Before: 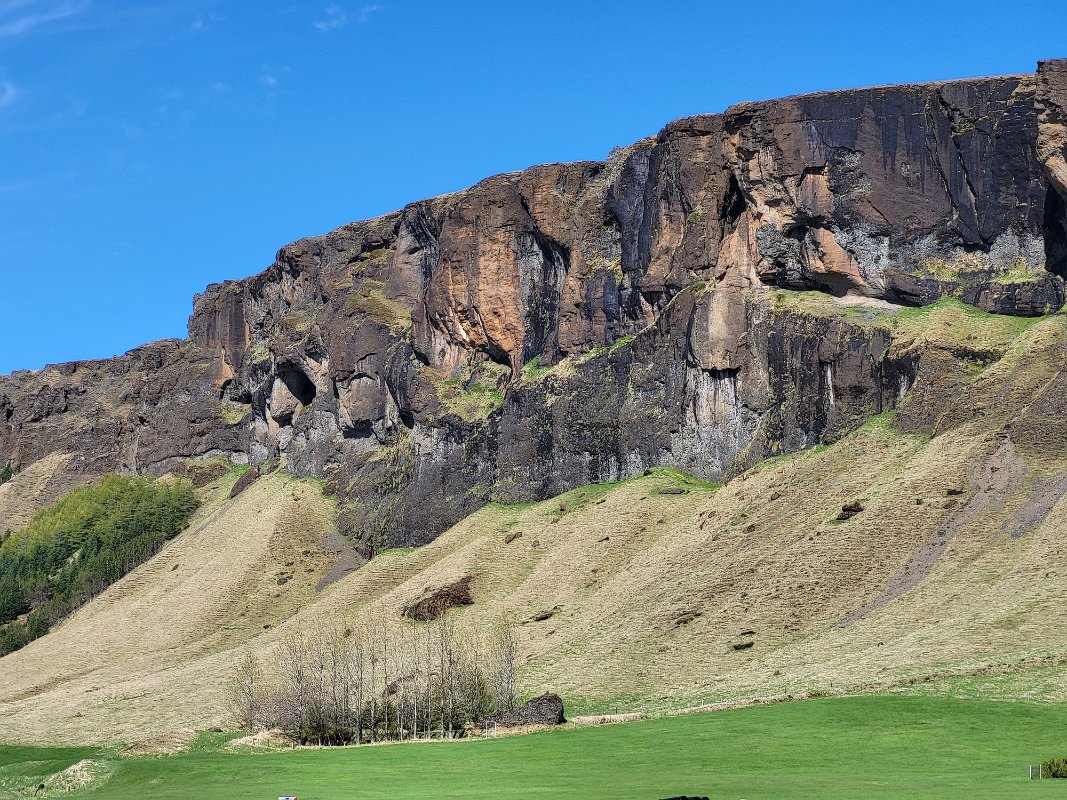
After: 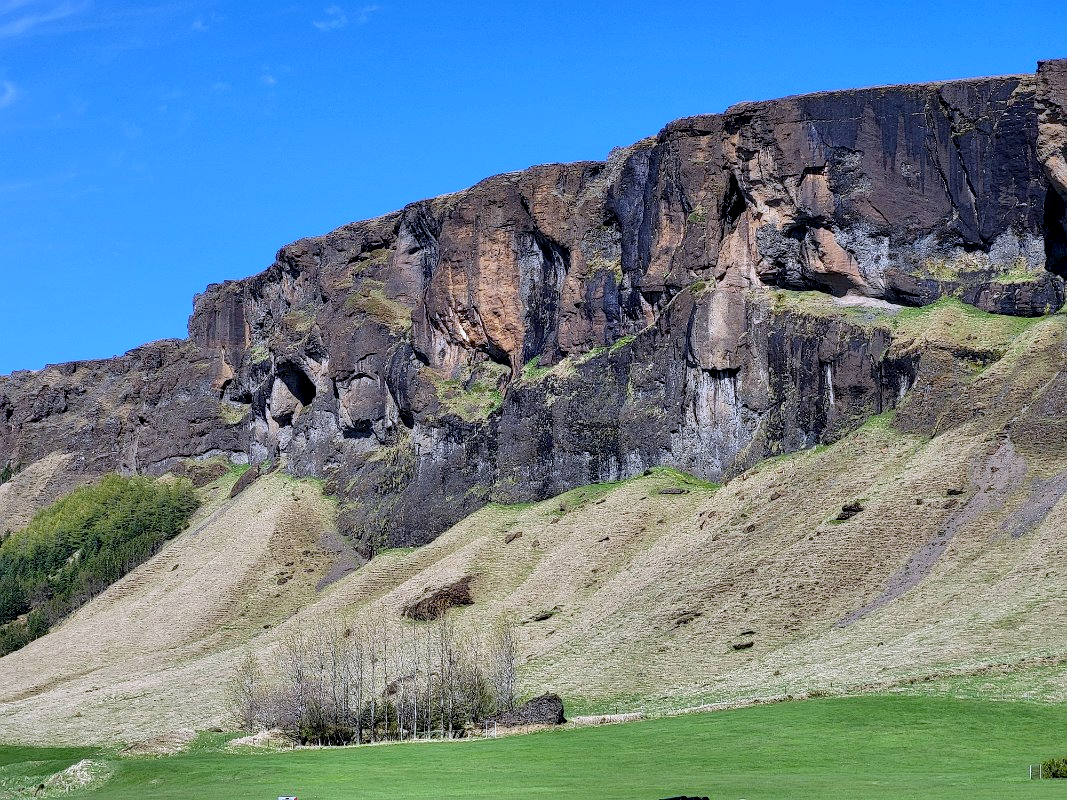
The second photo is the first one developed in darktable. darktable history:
white balance: red 0.967, blue 1.119, emerald 0.756
exposure: black level correction 0.009, compensate highlight preservation false
